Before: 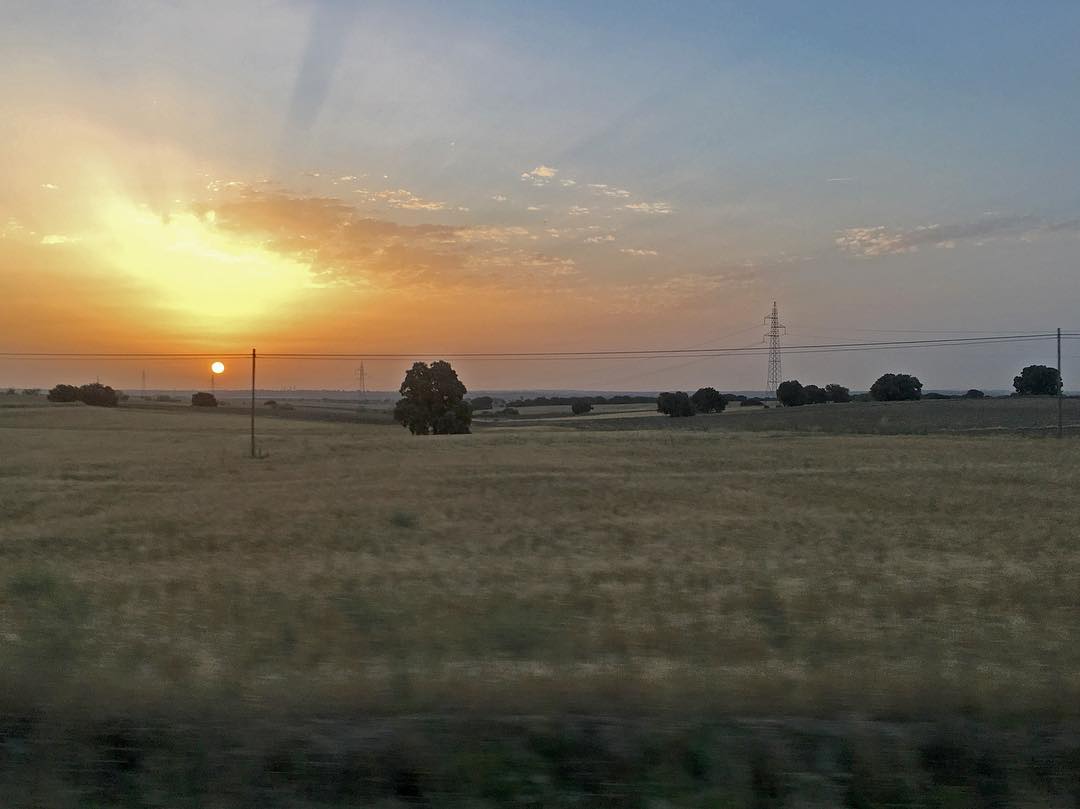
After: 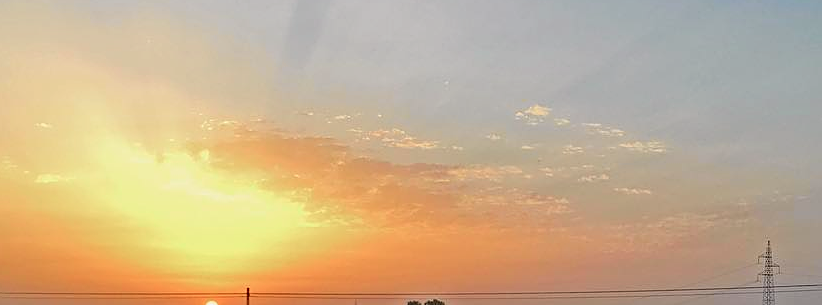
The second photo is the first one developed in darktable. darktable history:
sharpen: on, module defaults
crop: left 0.576%, top 7.635%, right 23.302%, bottom 54.585%
tone curve: curves: ch0 [(0, 0.019) (0.066, 0.043) (0.189, 0.182) (0.368, 0.407) (0.501, 0.564) (0.677, 0.729) (0.851, 0.861) (0.997, 0.959)]; ch1 [(0, 0) (0.187, 0.121) (0.388, 0.346) (0.437, 0.409) (0.474, 0.472) (0.499, 0.501) (0.514, 0.515) (0.542, 0.557) (0.645, 0.686) (0.812, 0.856) (1, 1)]; ch2 [(0, 0) (0.246, 0.214) (0.421, 0.427) (0.459, 0.484) (0.5, 0.504) (0.518, 0.523) (0.529, 0.548) (0.56, 0.576) (0.607, 0.63) (0.744, 0.734) (0.867, 0.821) (0.993, 0.889)], color space Lab, independent channels, preserve colors none
